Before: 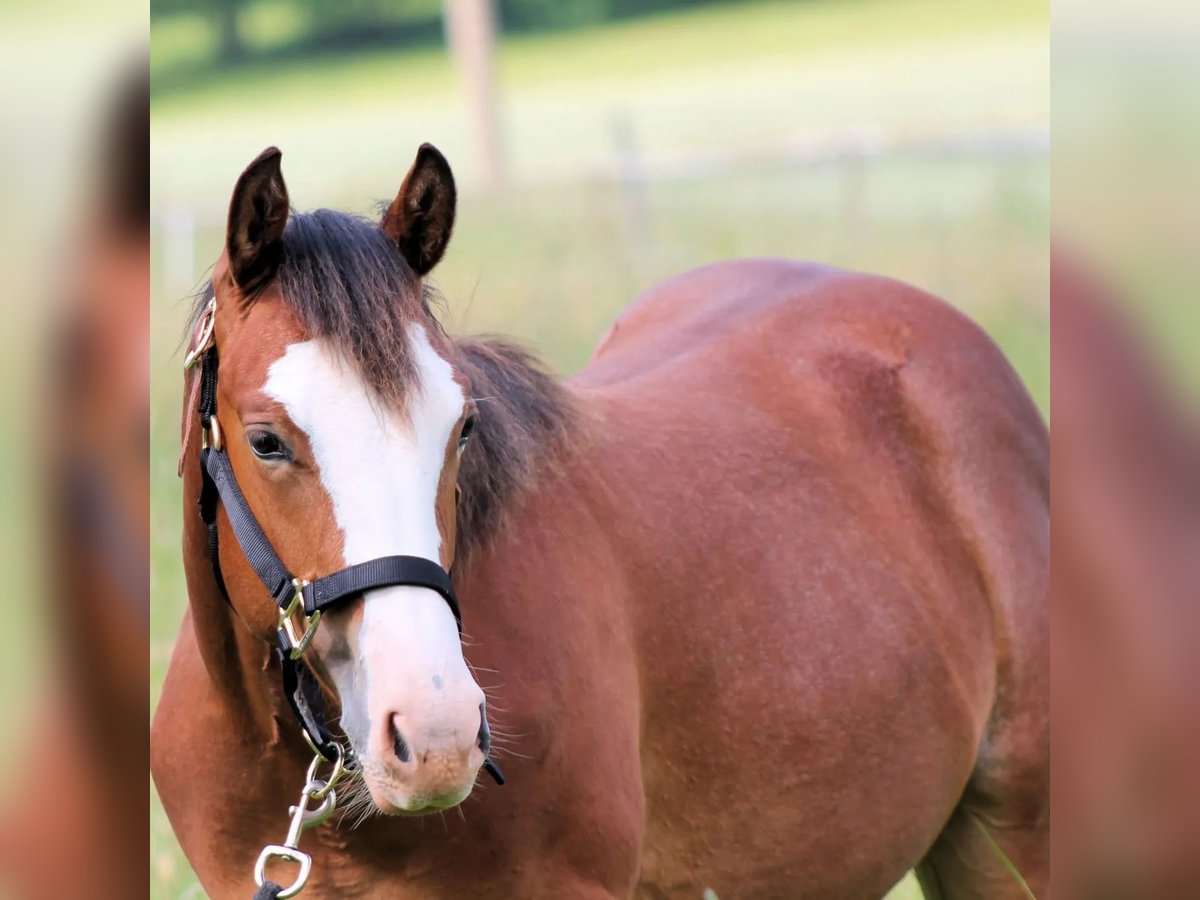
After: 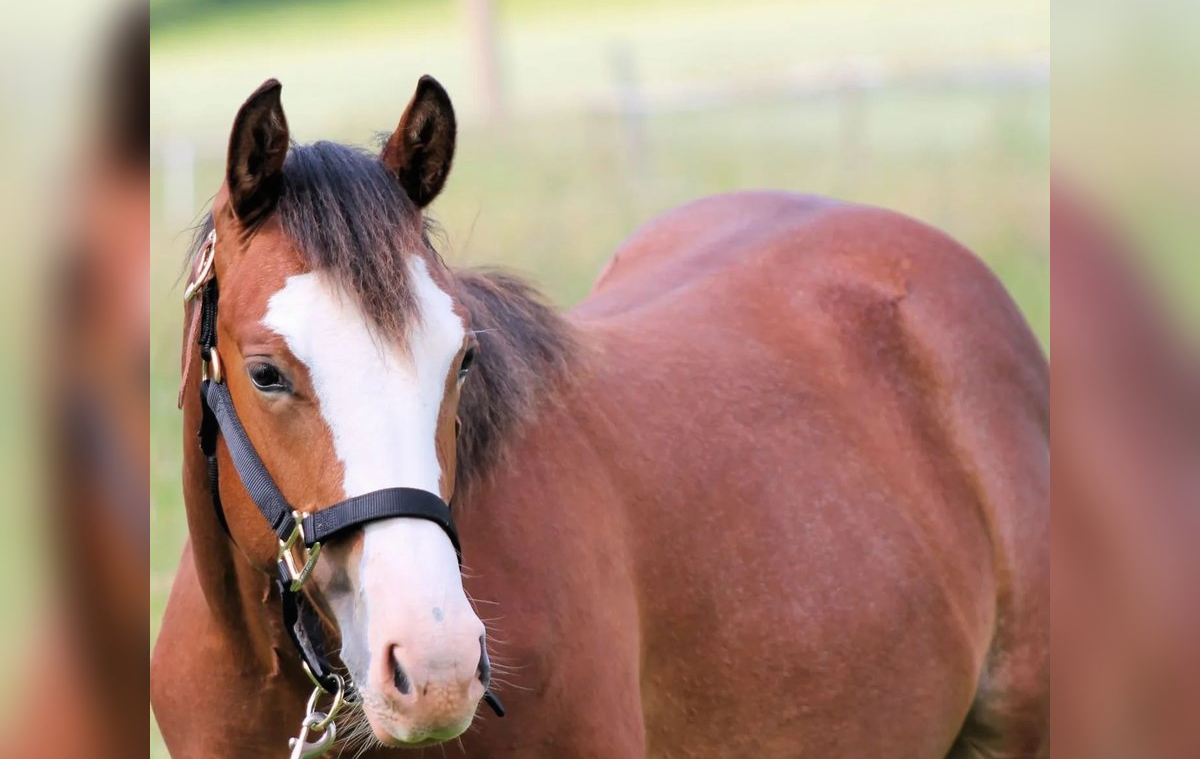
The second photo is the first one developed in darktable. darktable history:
crop: top 7.62%, bottom 7.969%
local contrast: mode bilateral grid, contrast 100, coarseness 99, detail 92%, midtone range 0.2
